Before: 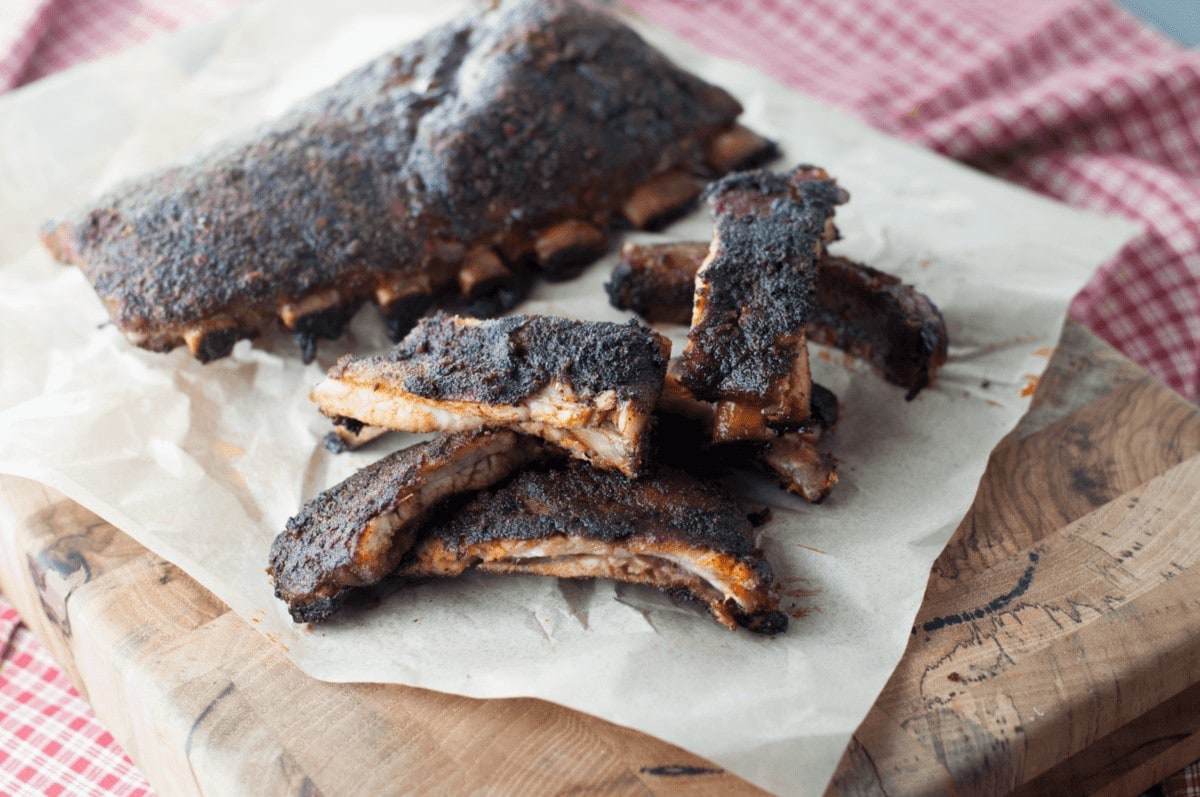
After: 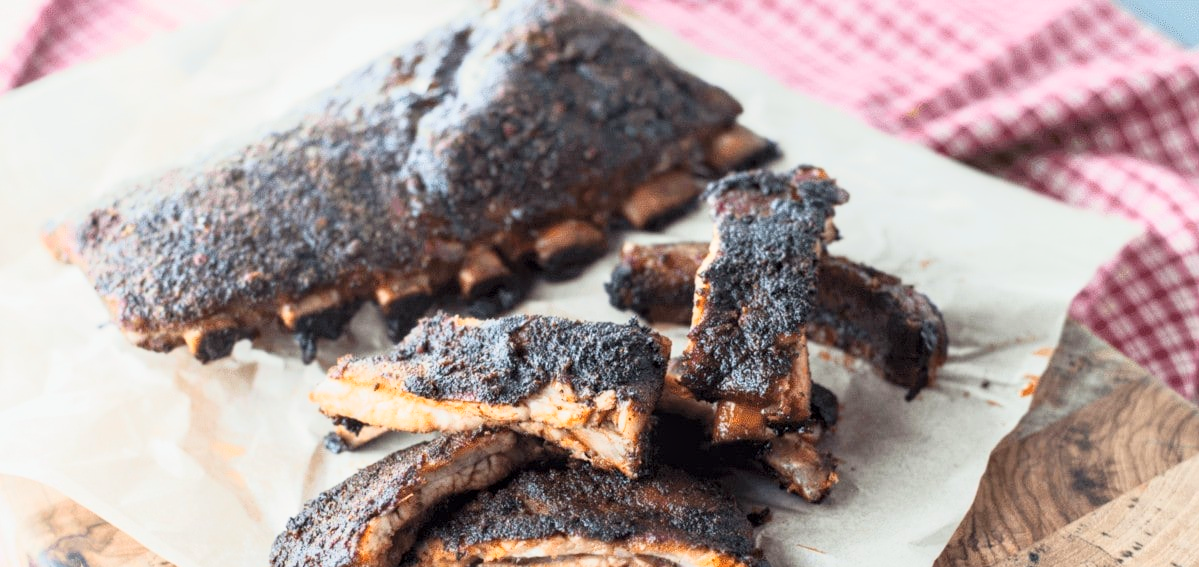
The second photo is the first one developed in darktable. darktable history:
exposure: exposure 0.378 EV, compensate highlight preservation false
local contrast: on, module defaults
crop: right 0%, bottom 28.734%
base curve: curves: ch0 [(0, 0) (0.088, 0.125) (0.176, 0.251) (0.354, 0.501) (0.613, 0.749) (1, 0.877)]
